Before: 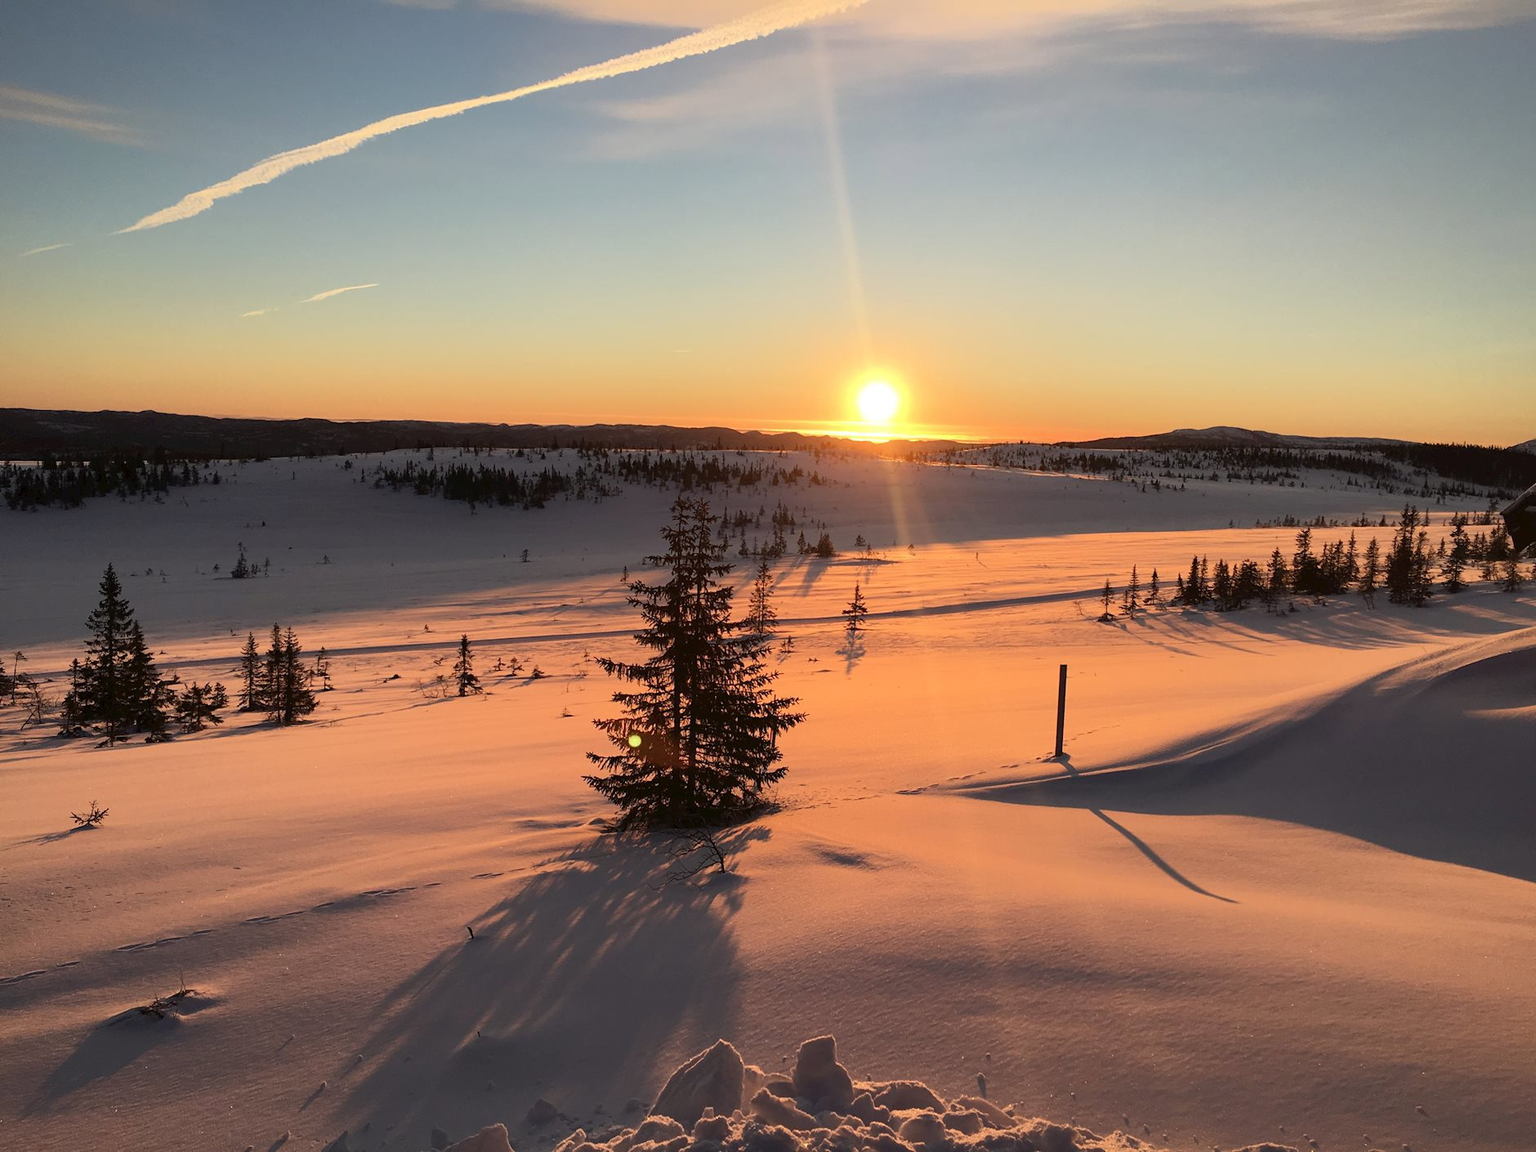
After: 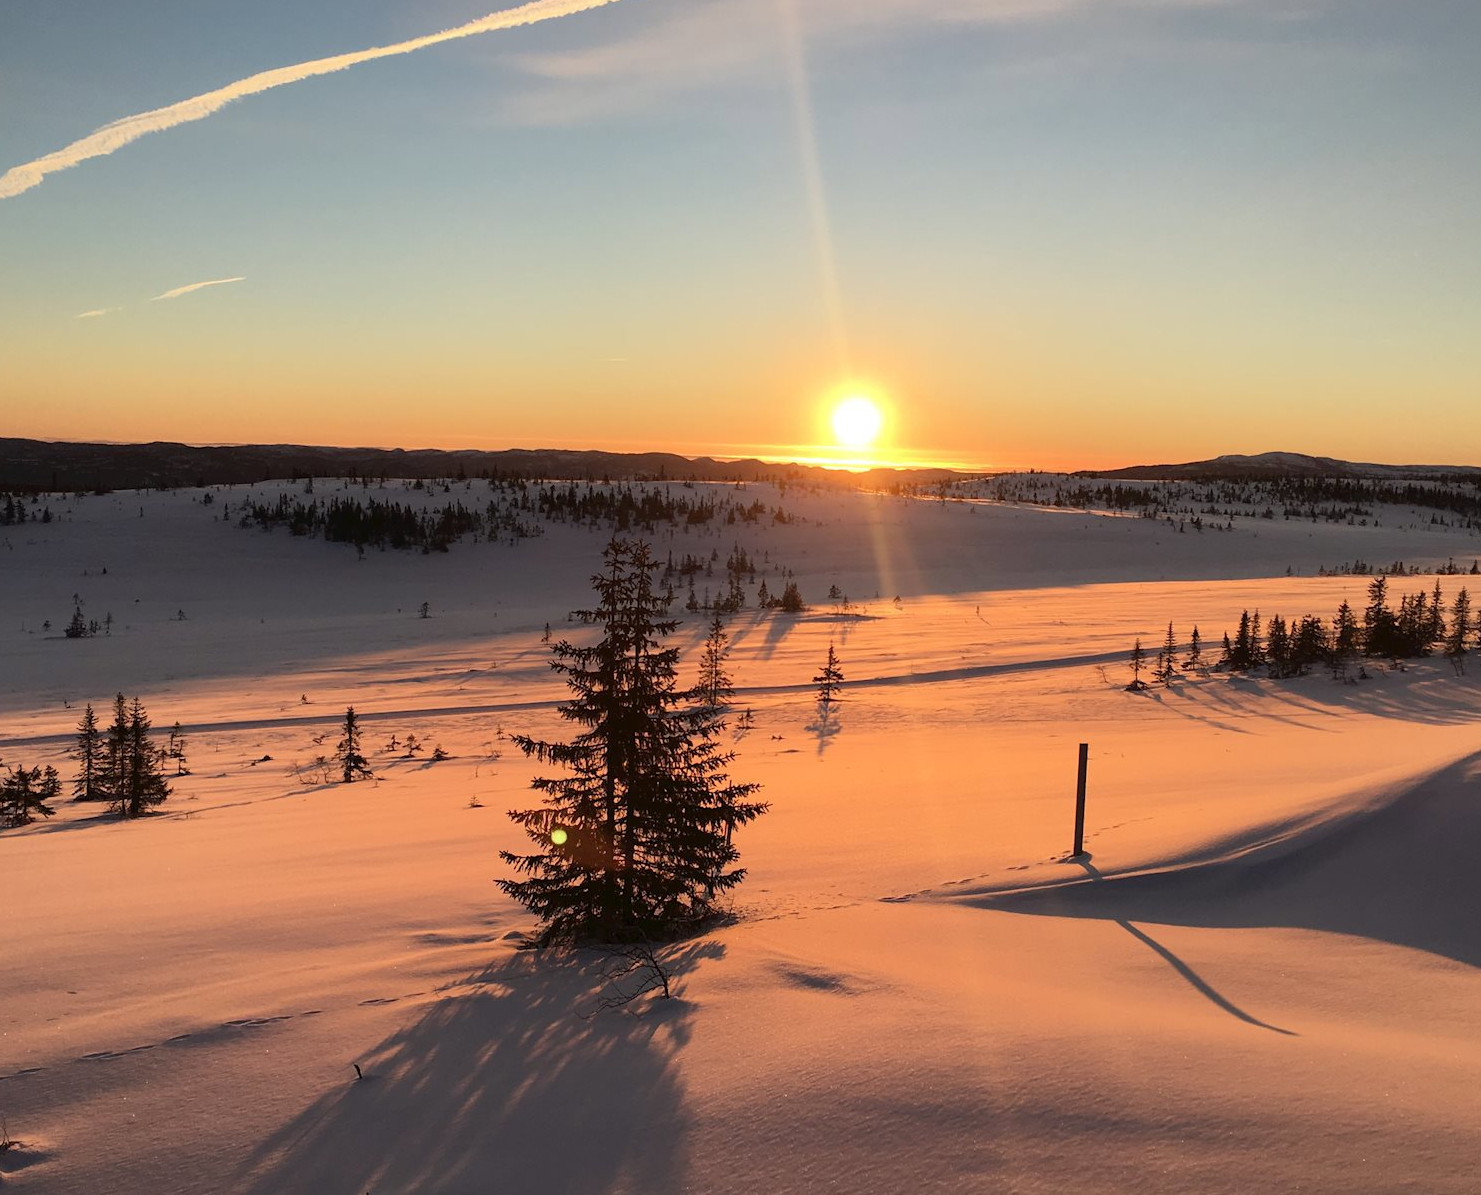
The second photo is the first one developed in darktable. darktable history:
crop: left 11.606%, top 5.008%, right 9.567%, bottom 10.203%
